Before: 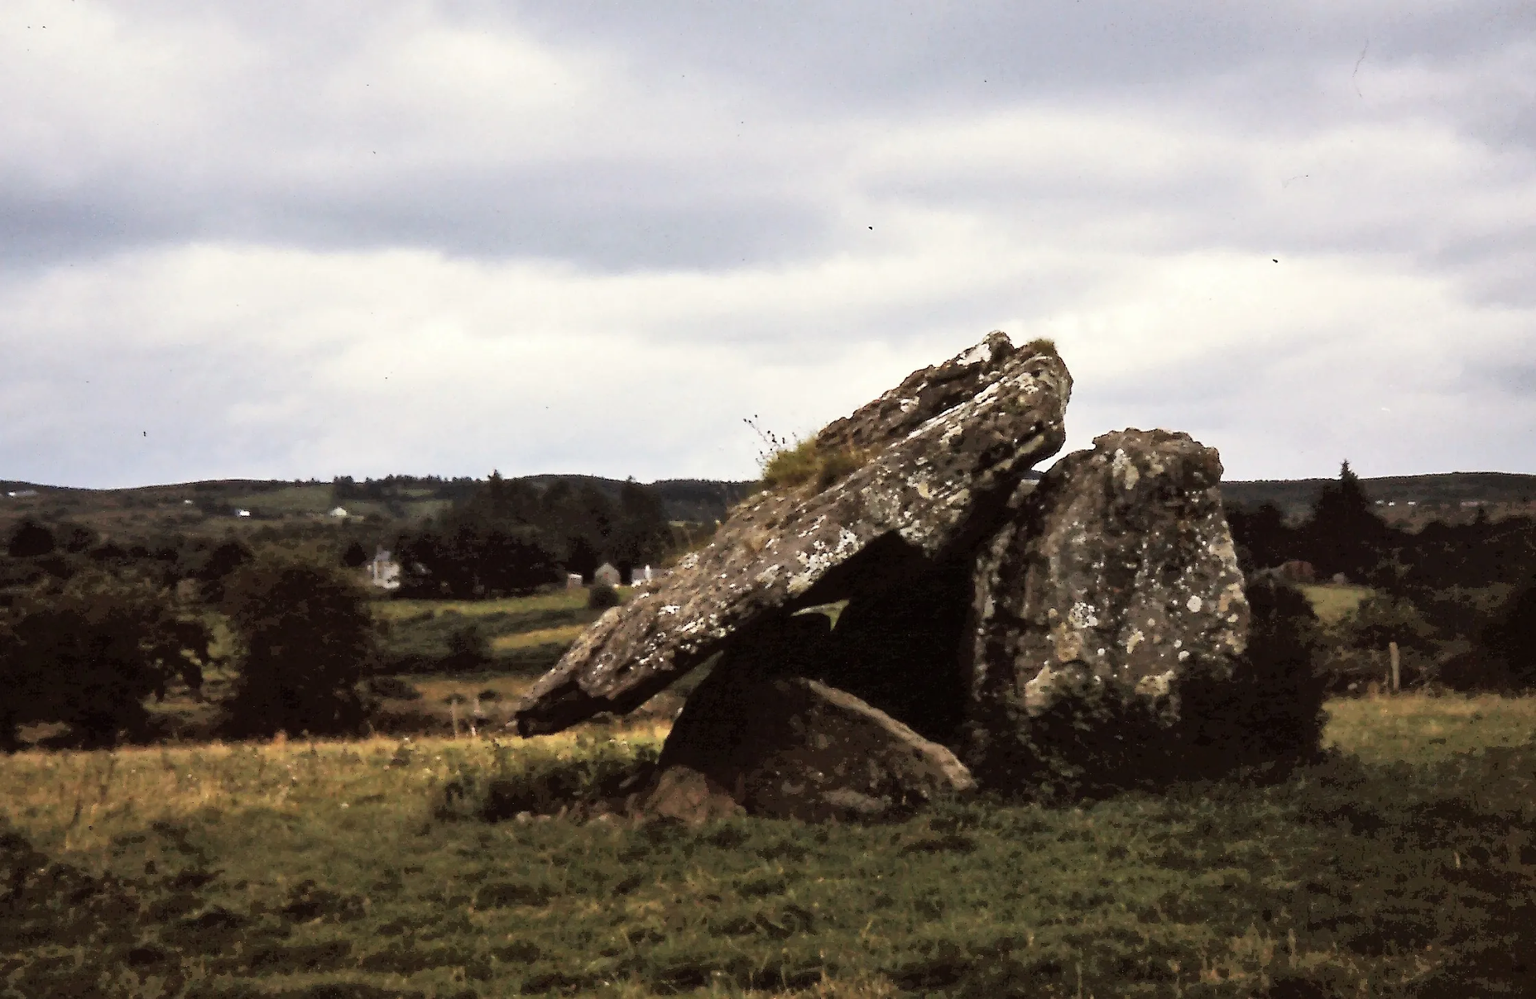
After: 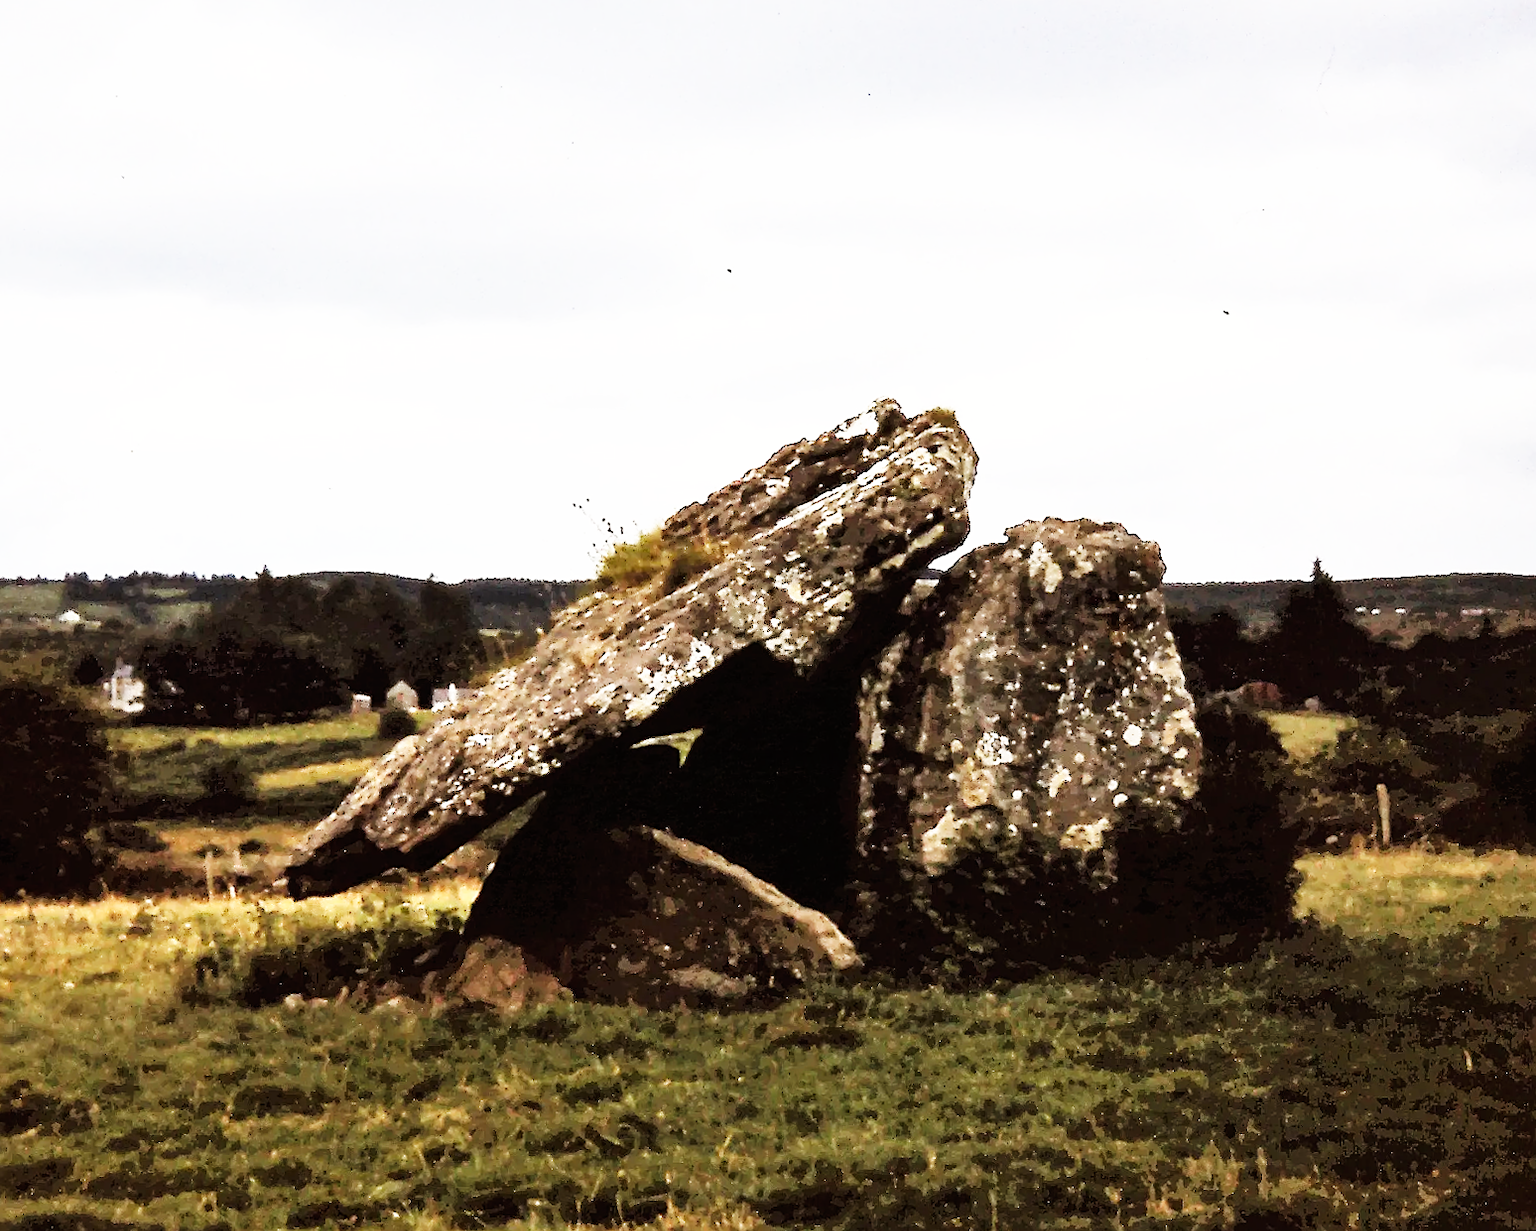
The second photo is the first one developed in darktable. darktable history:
base curve: curves: ch0 [(0, 0) (0.007, 0.004) (0.027, 0.03) (0.046, 0.07) (0.207, 0.54) (0.442, 0.872) (0.673, 0.972) (1, 1)], preserve colors none
rotate and perspective: rotation 0.226°, lens shift (vertical) -0.042, crop left 0.023, crop right 0.982, crop top 0.006, crop bottom 0.994
crop: left 17.582%, bottom 0.031%
sharpen: on, module defaults
